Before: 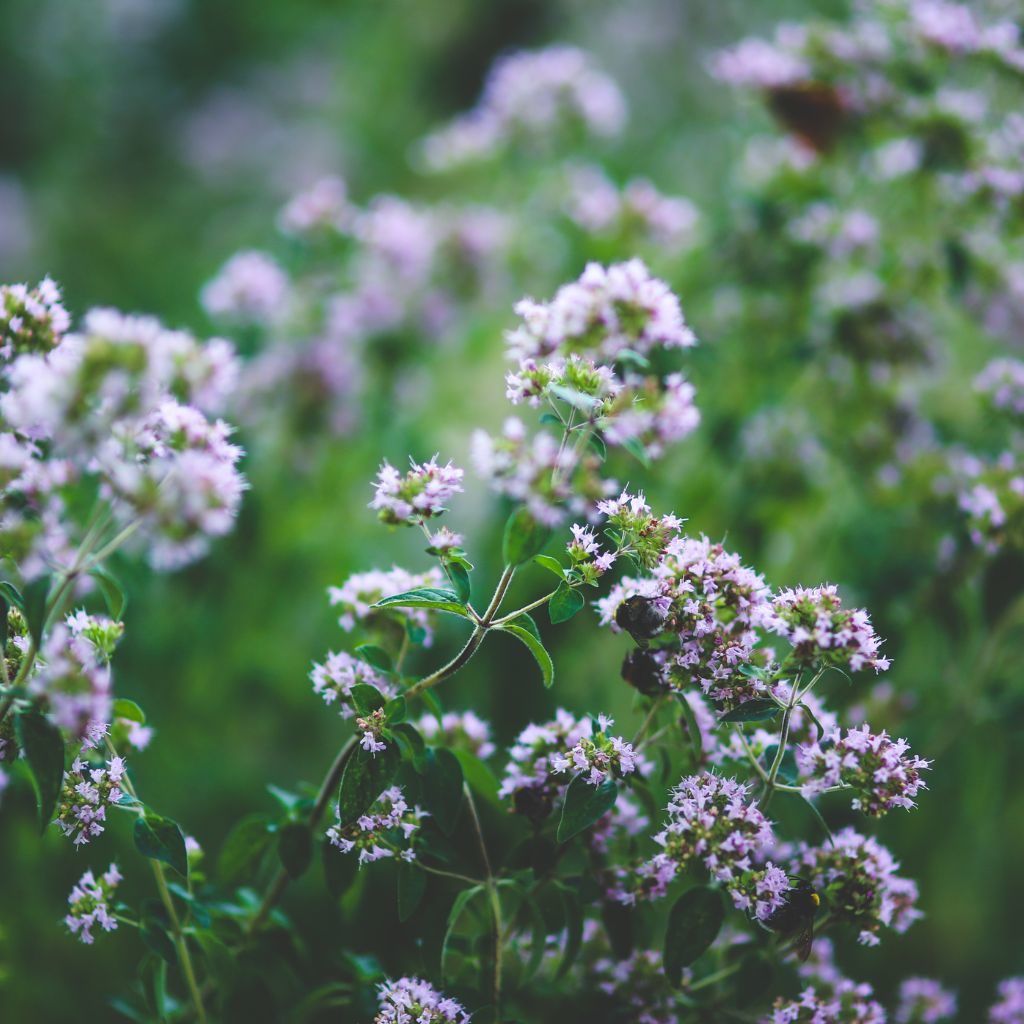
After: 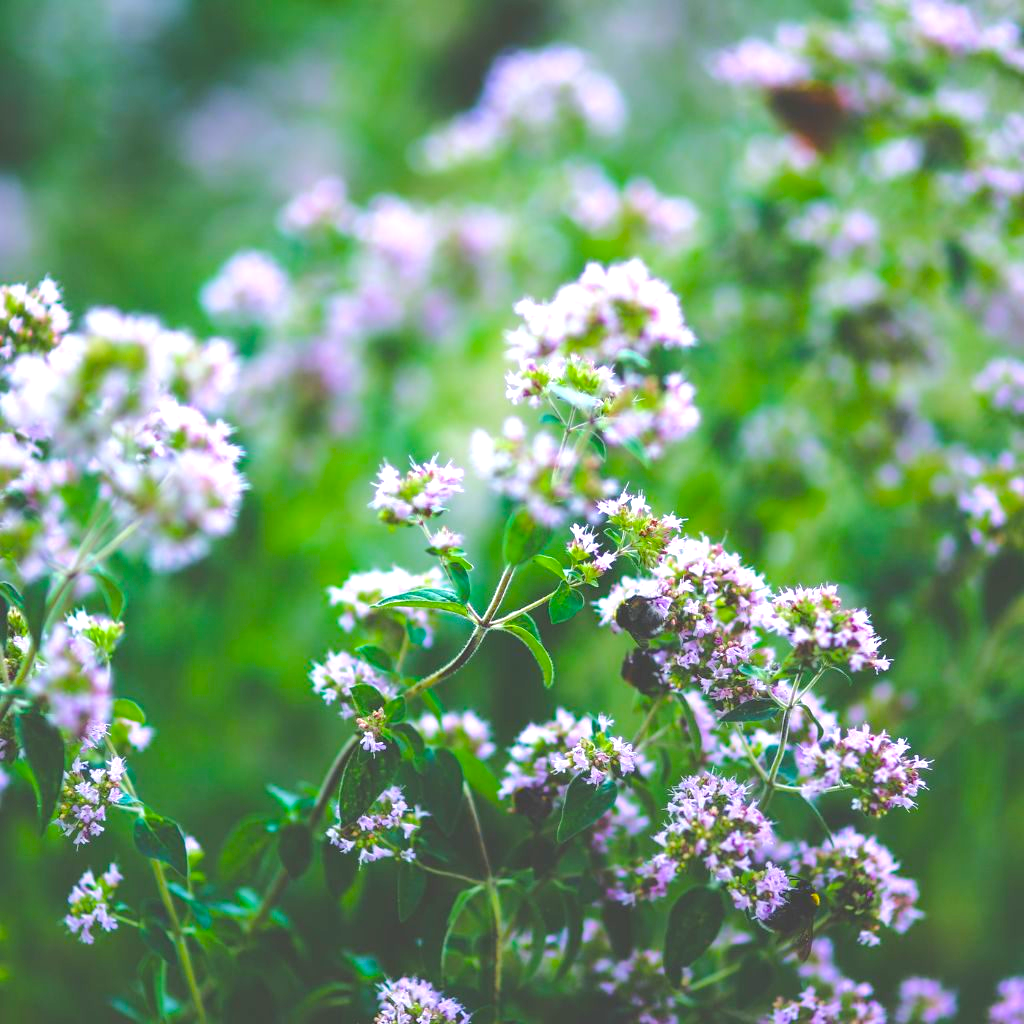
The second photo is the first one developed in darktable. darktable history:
exposure: exposure 0.666 EV, compensate exposure bias true, compensate highlight preservation false
color balance rgb: perceptual saturation grading › global saturation 30.75%, perceptual brilliance grading › mid-tones 10.521%, perceptual brilliance grading › shadows 14.683%
tone equalizer: edges refinement/feathering 500, mask exposure compensation -1.57 EV, preserve details no
